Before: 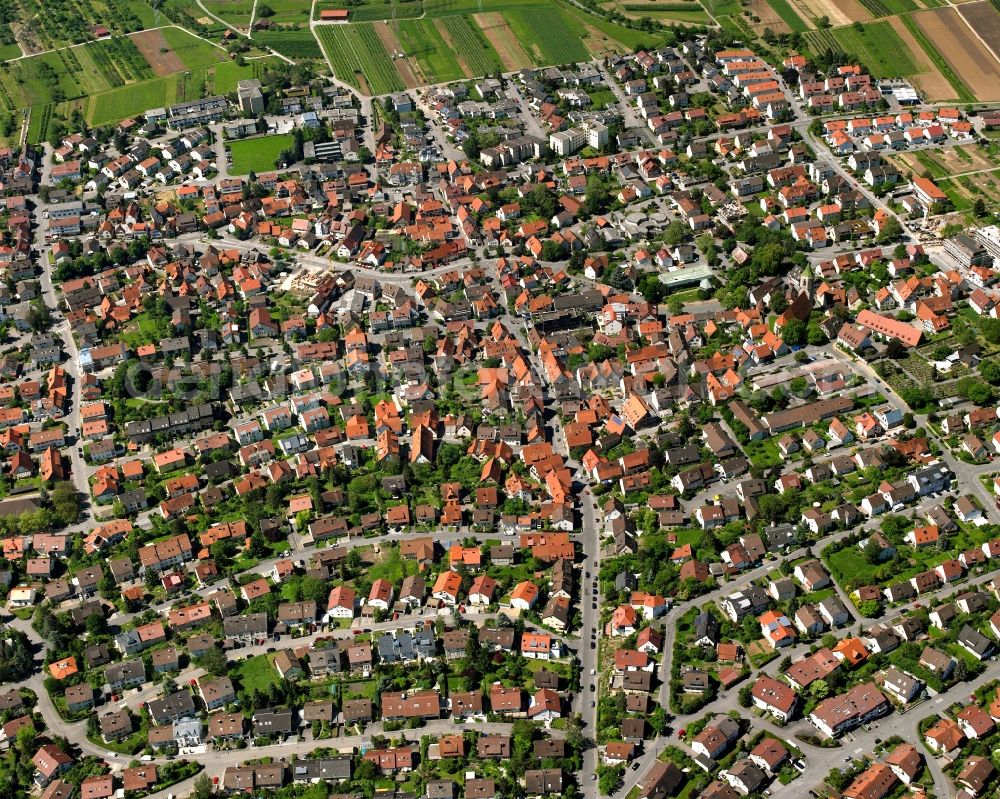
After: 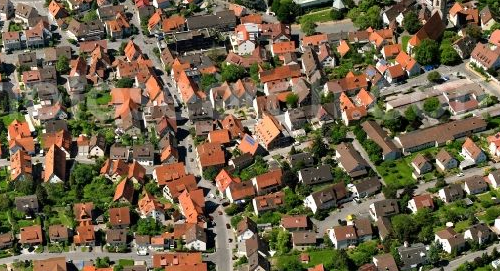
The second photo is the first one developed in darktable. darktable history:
crop: left 36.798%, top 35.087%, right 13.175%, bottom 30.993%
shadows and highlights: shadows 35.36, highlights -34.97, soften with gaussian
